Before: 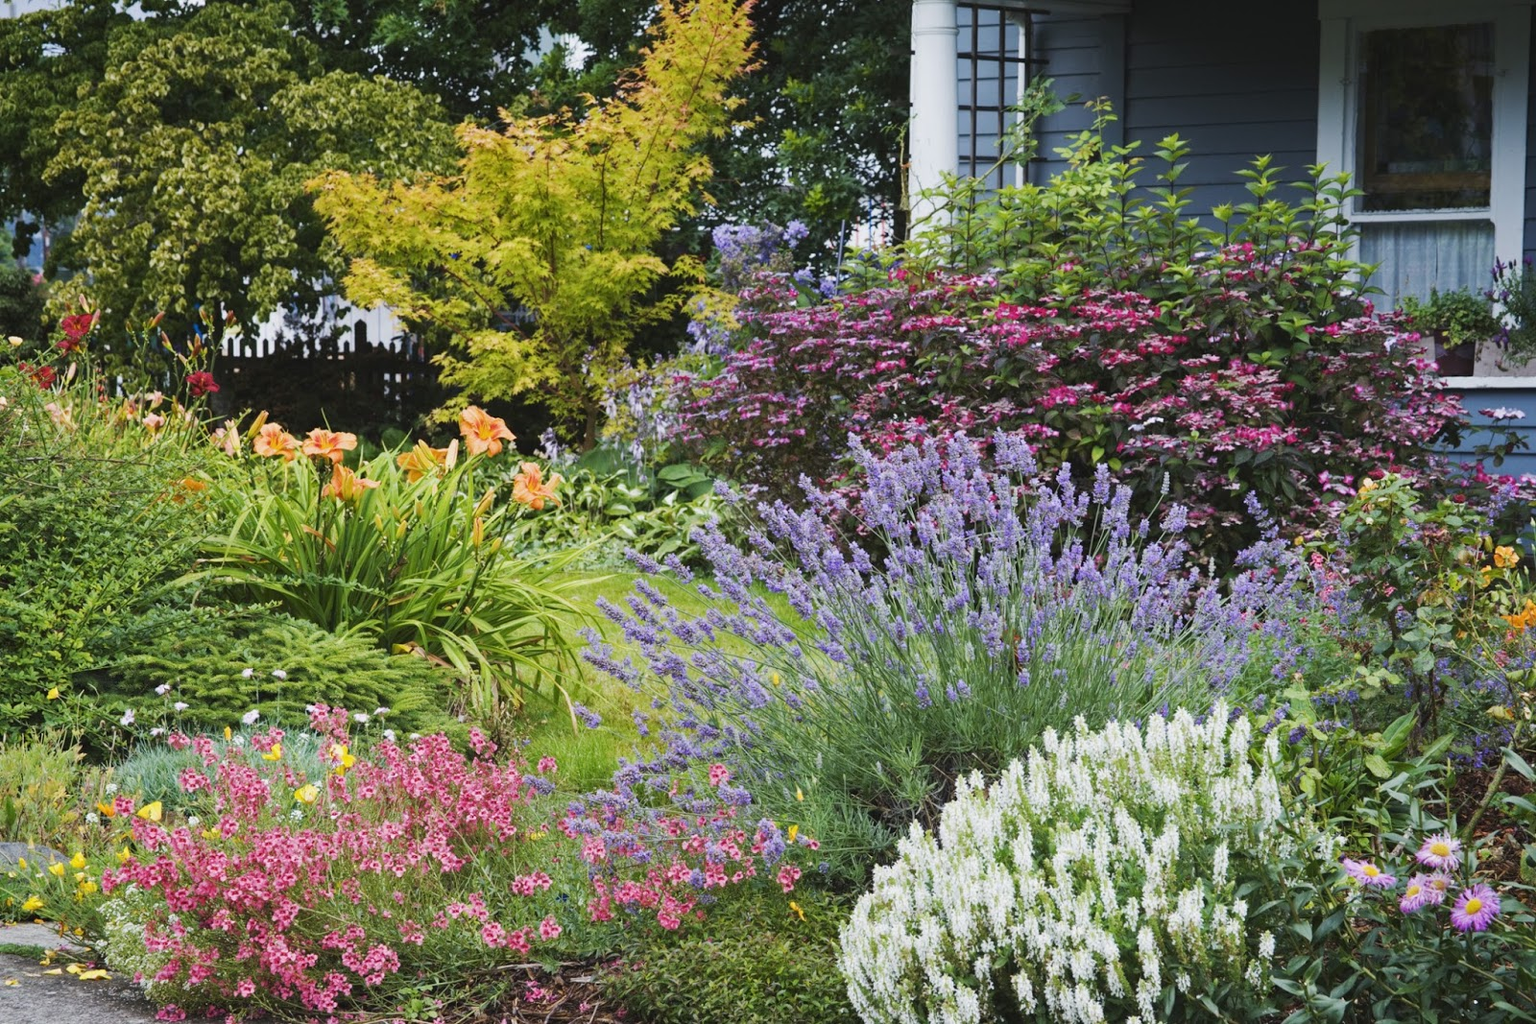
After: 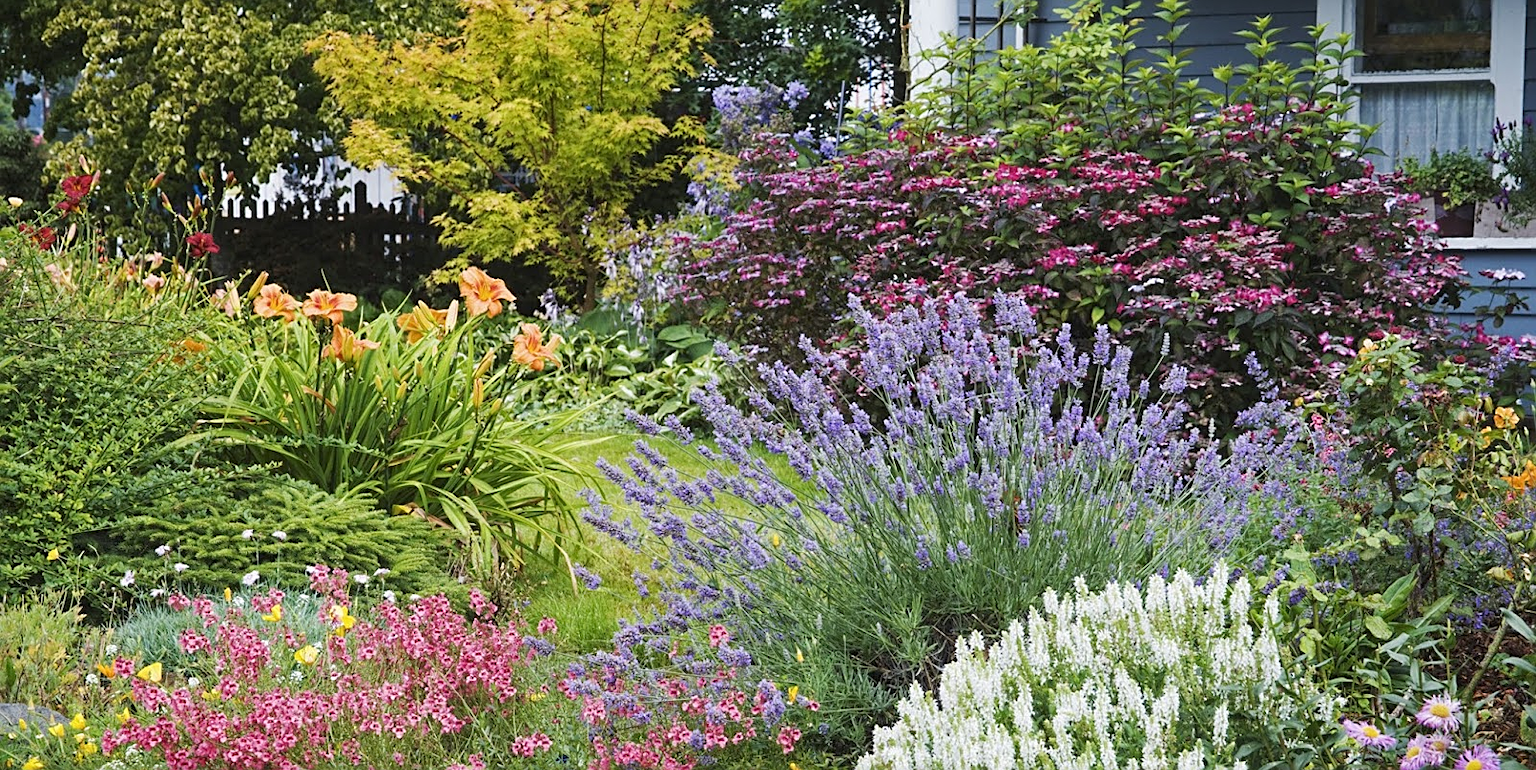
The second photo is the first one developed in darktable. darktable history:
crop: top 13.64%, bottom 11.081%
sharpen: amount 0.5
local contrast: highlights 106%, shadows 97%, detail 119%, midtone range 0.2
tone equalizer: on, module defaults
